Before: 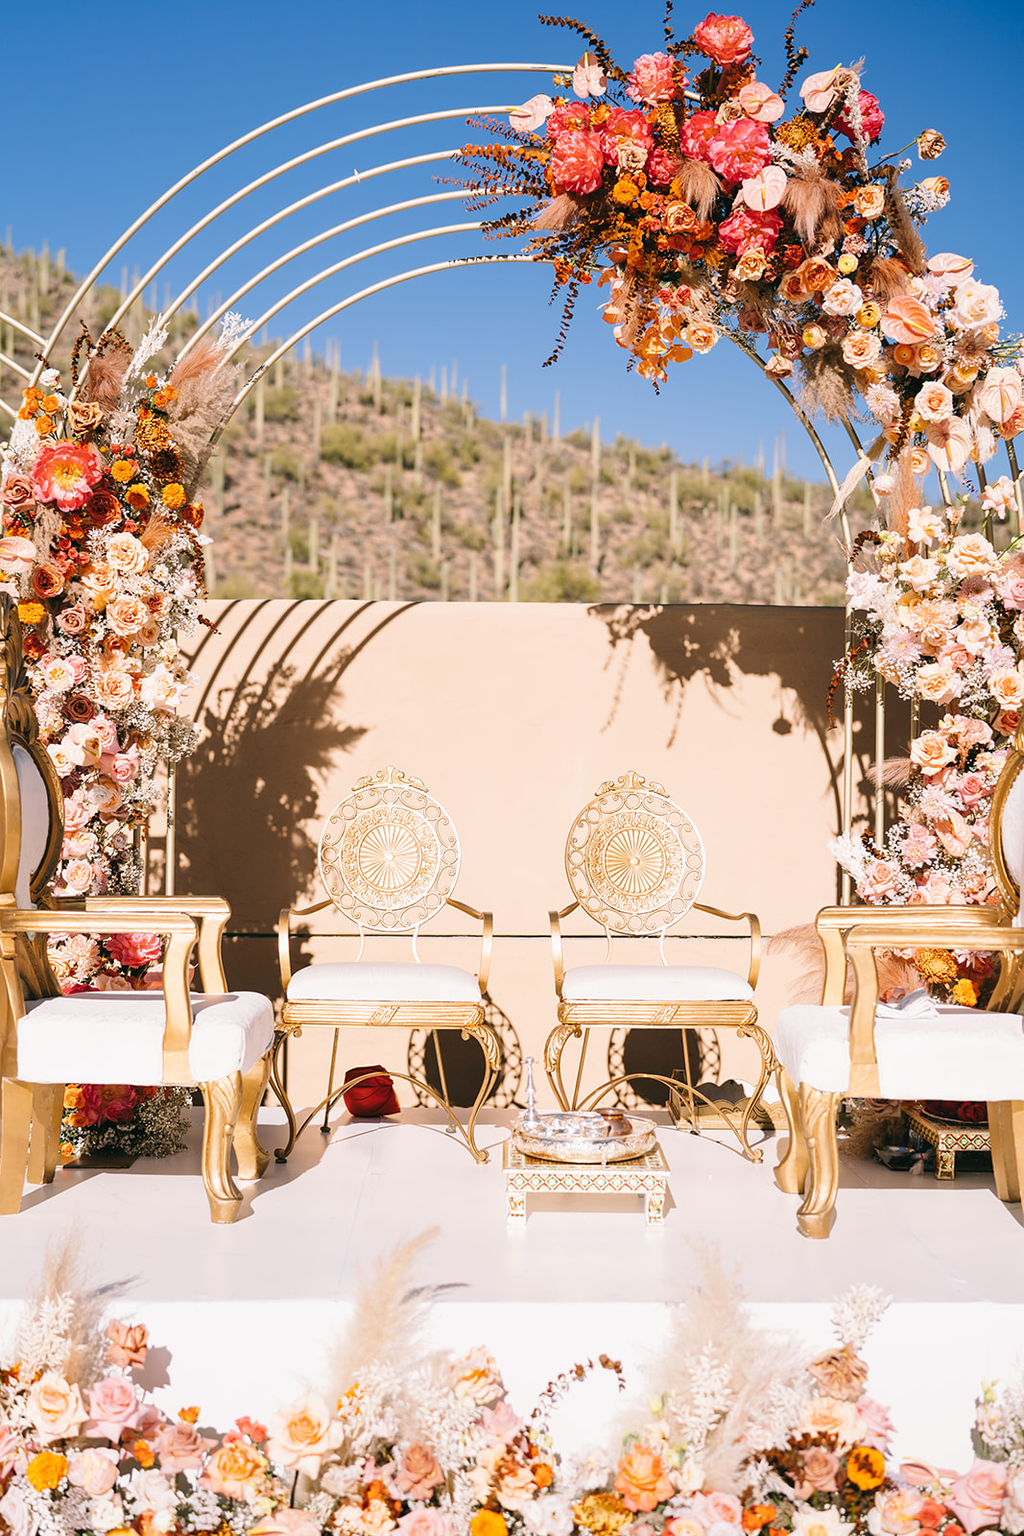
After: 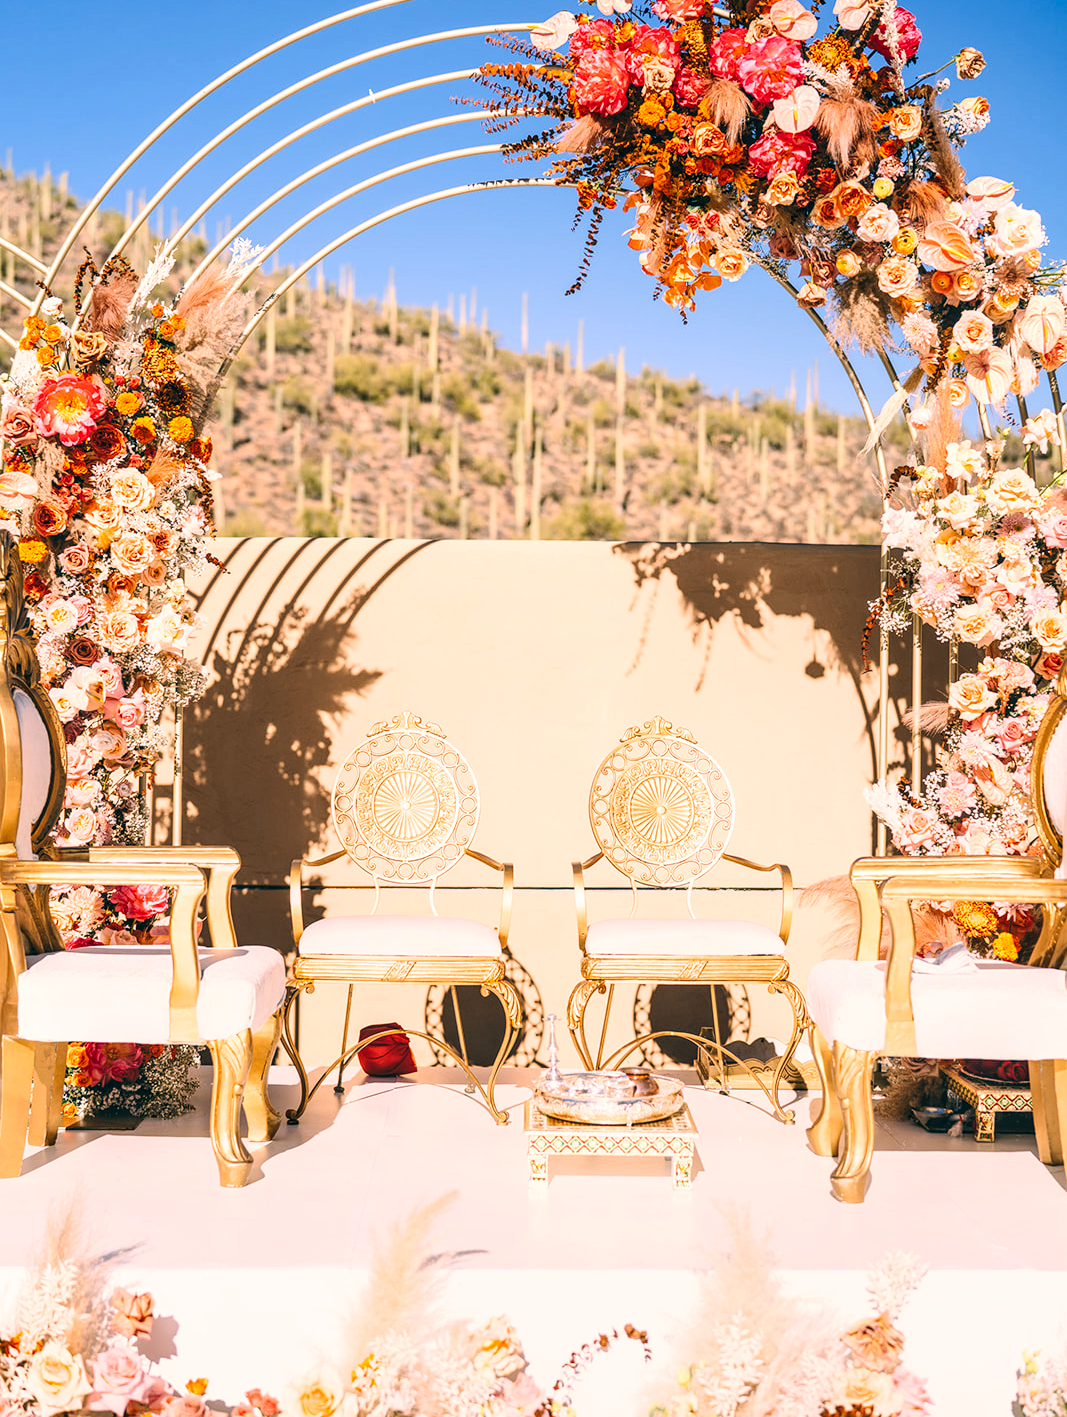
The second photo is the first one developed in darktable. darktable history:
local contrast: detail 130%
contrast brightness saturation: contrast 0.198, brightness 0.166, saturation 0.229
crop and rotate: top 5.486%, bottom 5.946%
color correction: highlights a* 5.42, highlights b* 5.31, shadows a* -4.21, shadows b* -5.25
exposure: exposure -0.066 EV, compensate highlight preservation false
